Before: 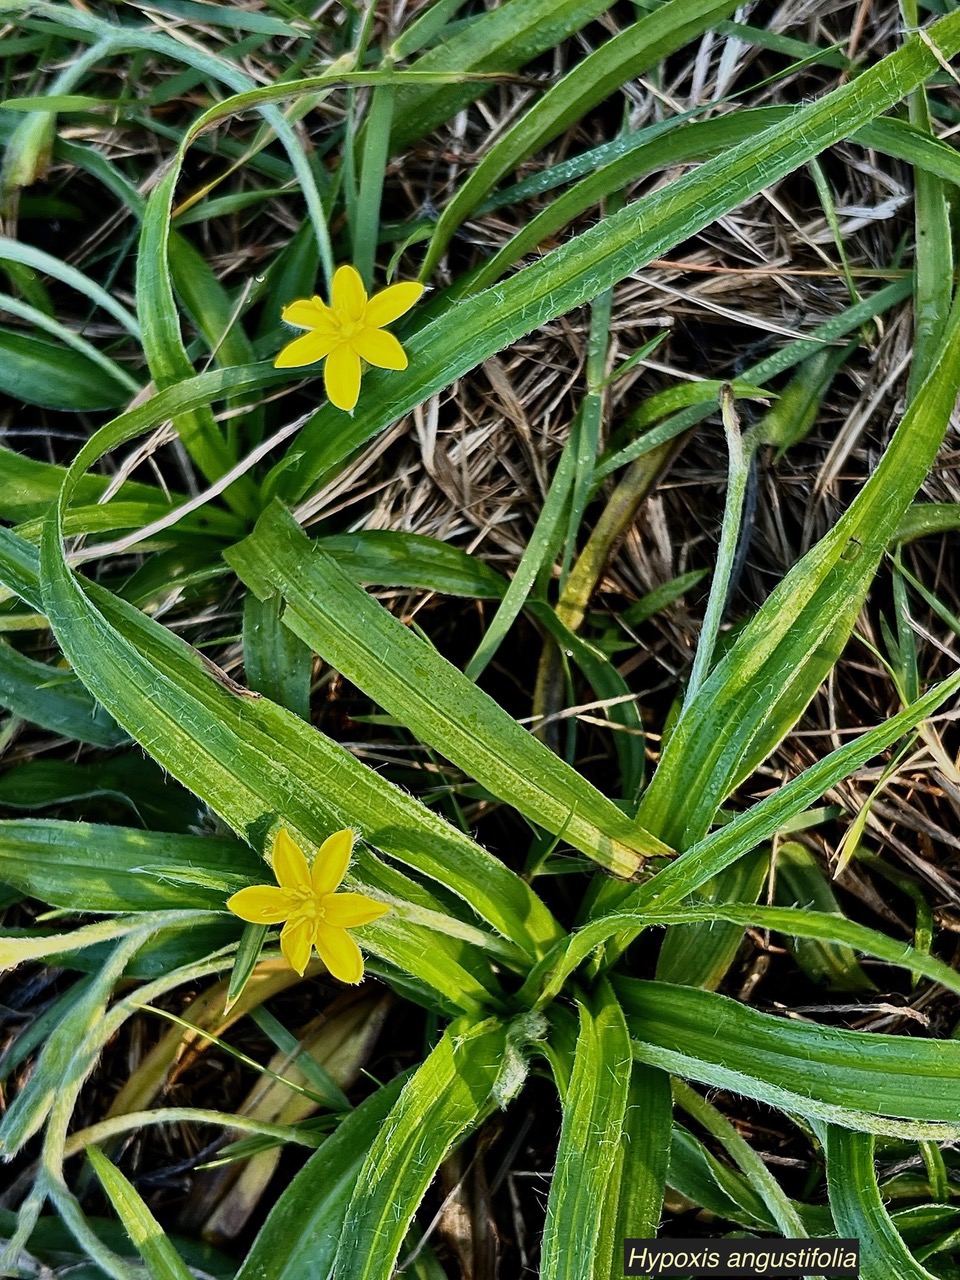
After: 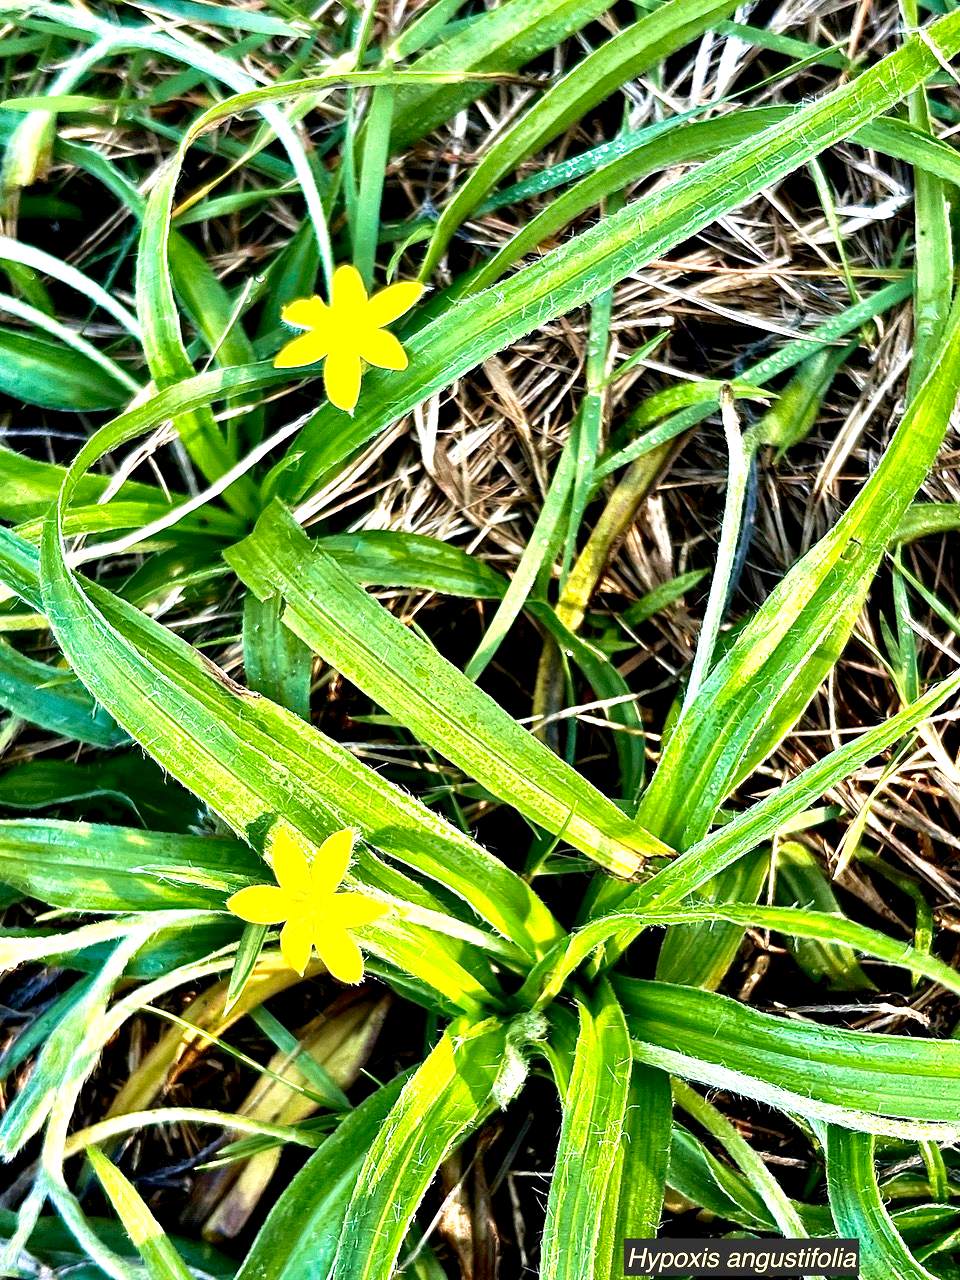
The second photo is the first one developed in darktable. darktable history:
velvia: strength 44.66%
exposure: black level correction 0, exposure 1.509 EV, compensate highlight preservation false
